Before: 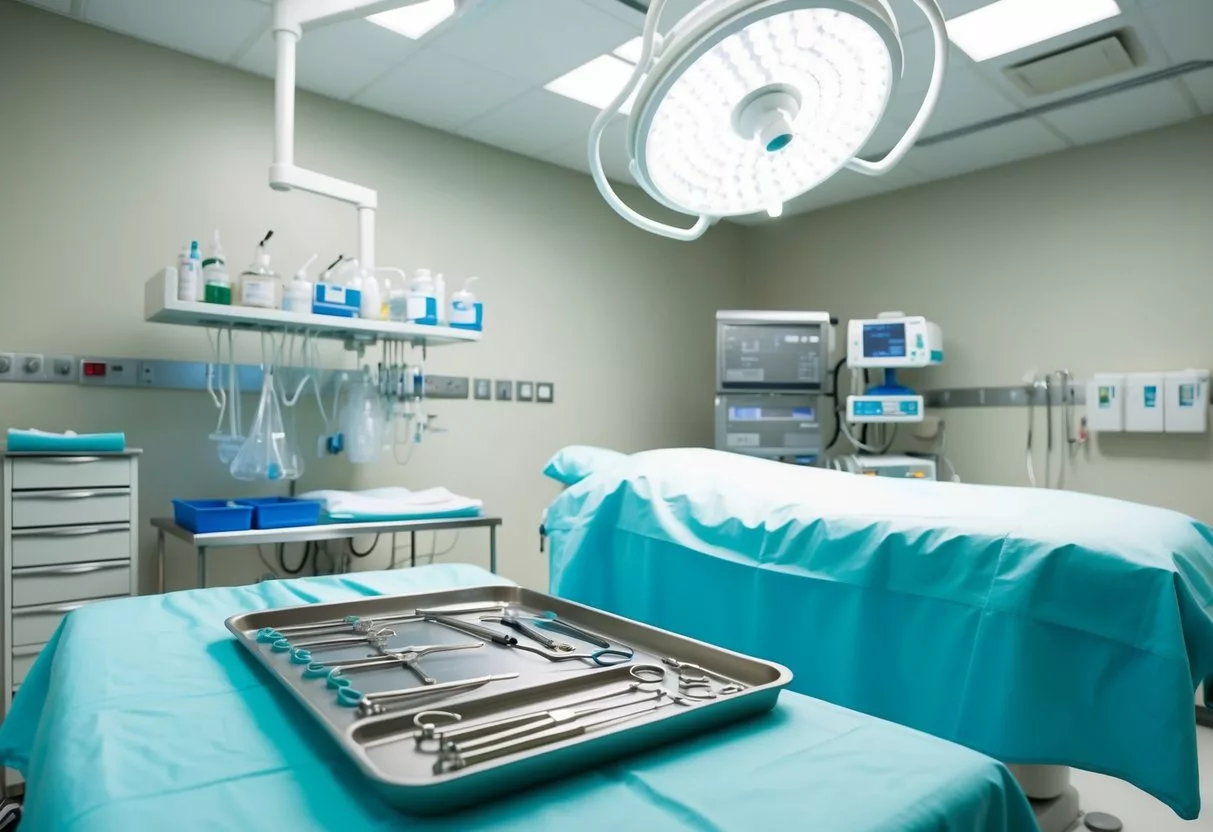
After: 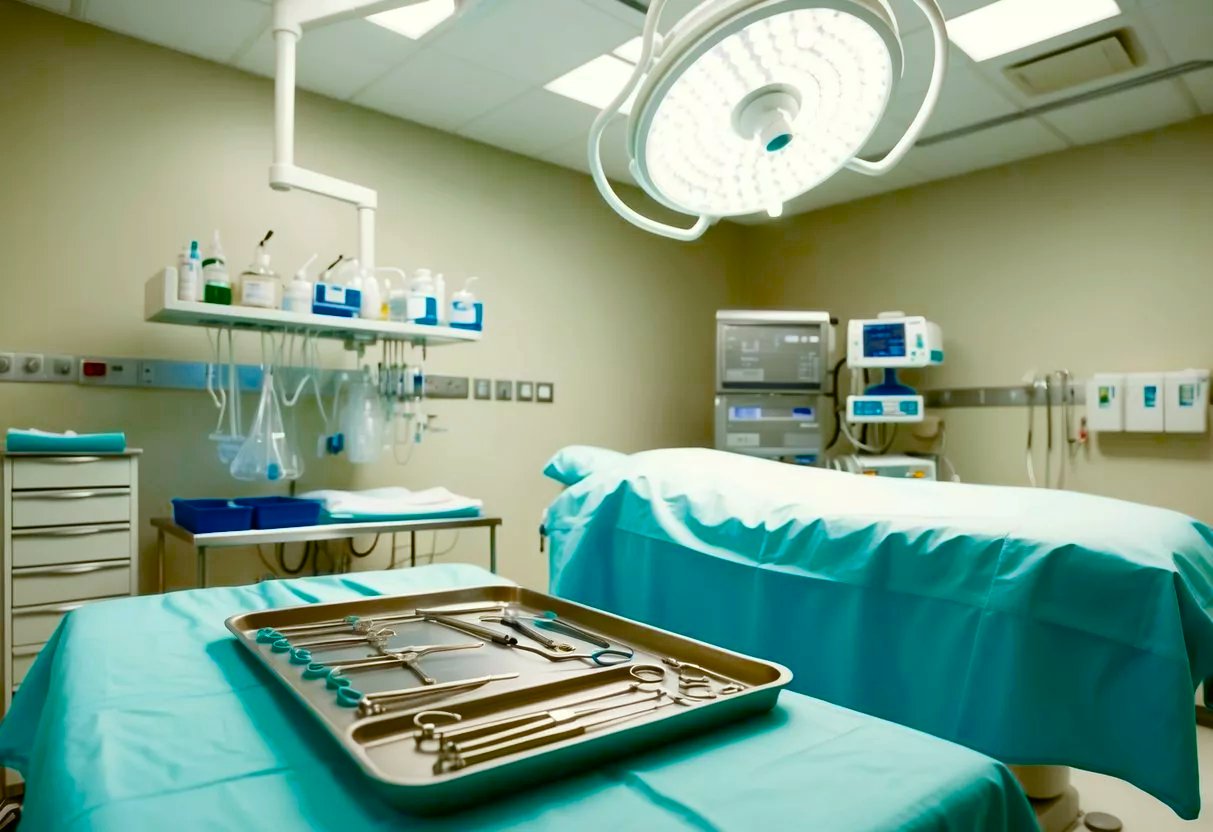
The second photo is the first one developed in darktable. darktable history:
color balance rgb: power › chroma 2.488%, power › hue 68.24°, perceptual saturation grading › global saturation 45.812%, perceptual saturation grading › highlights -25.059%, perceptual saturation grading › shadows 50.176%, global vibrance -1.831%, saturation formula JzAzBz (2021)
